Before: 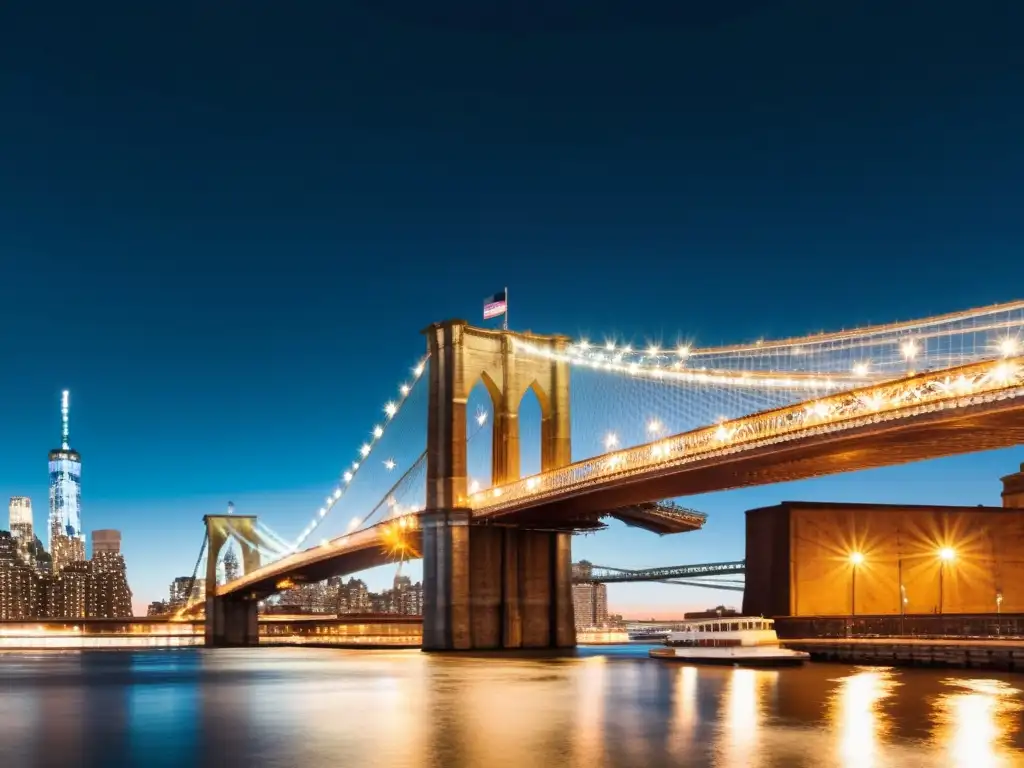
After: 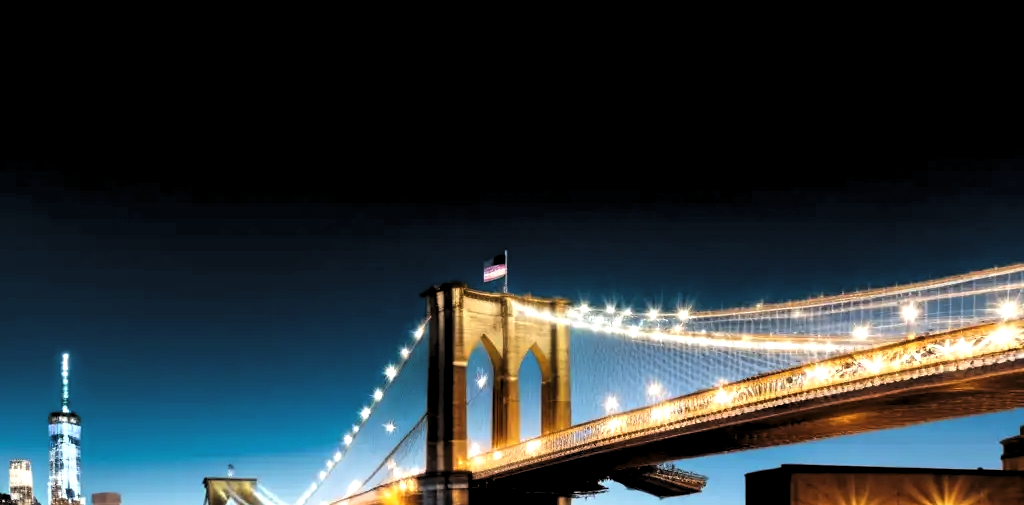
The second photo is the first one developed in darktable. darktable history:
crop and rotate: top 4.842%, bottom 29.322%
levels: levels [0.182, 0.542, 0.902]
